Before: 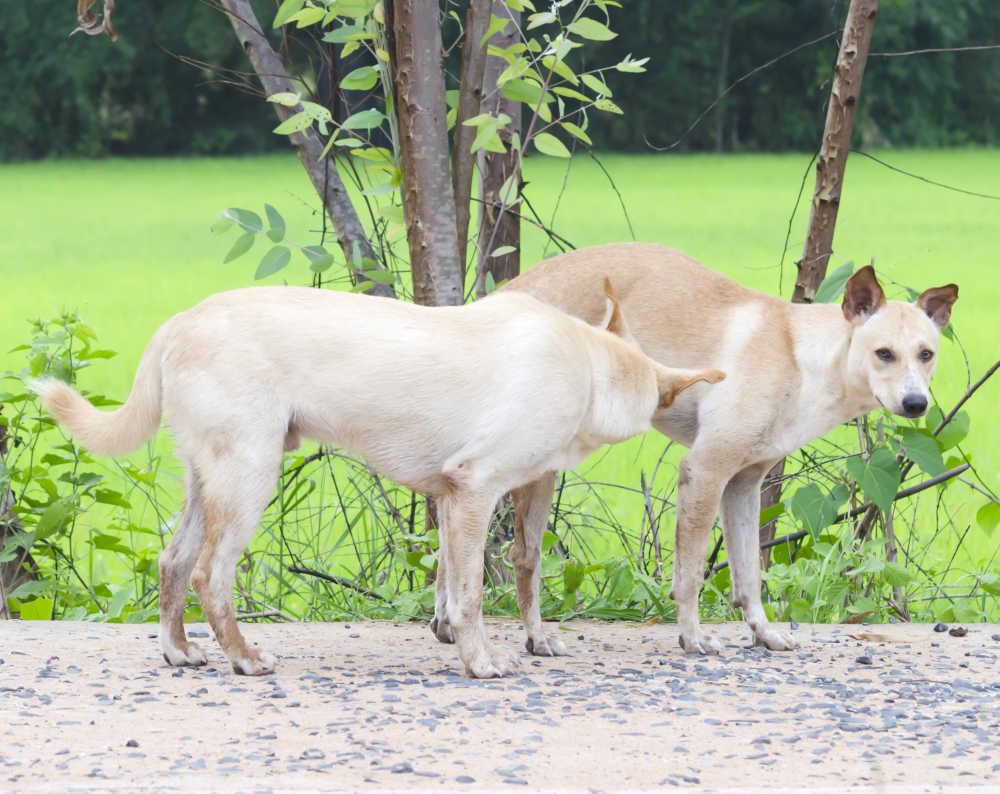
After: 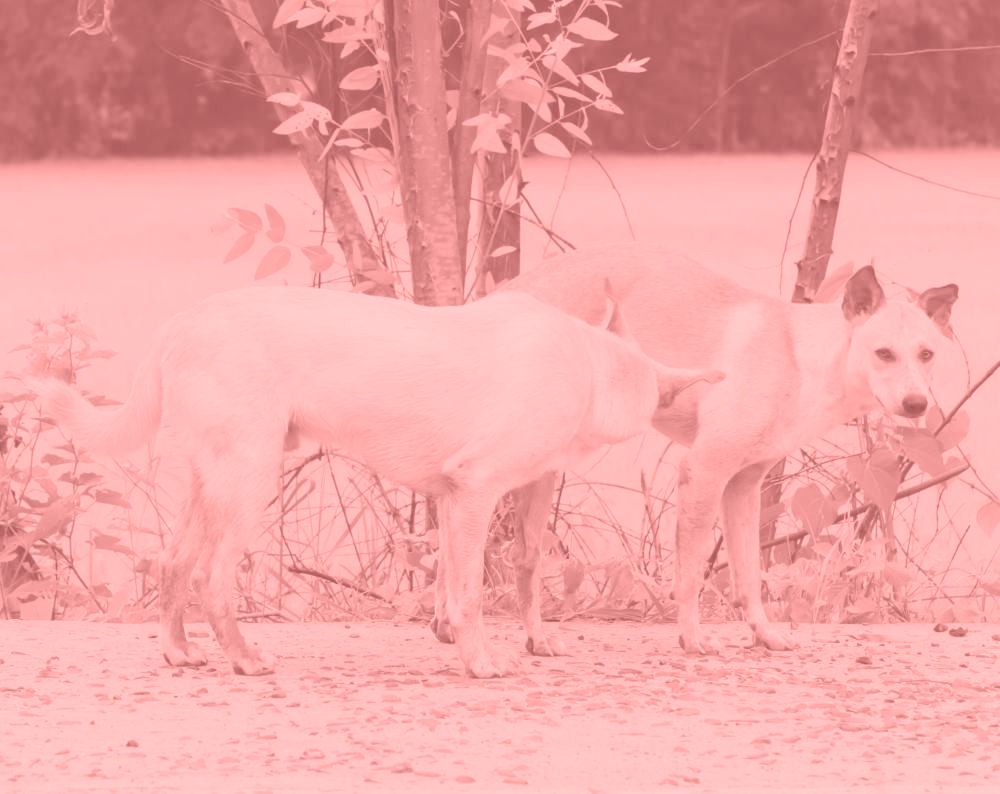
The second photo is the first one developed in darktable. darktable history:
color correction: highlights a* -4.18, highlights b* -10.81
colorize: saturation 51%, source mix 50.67%, lightness 50.67%
